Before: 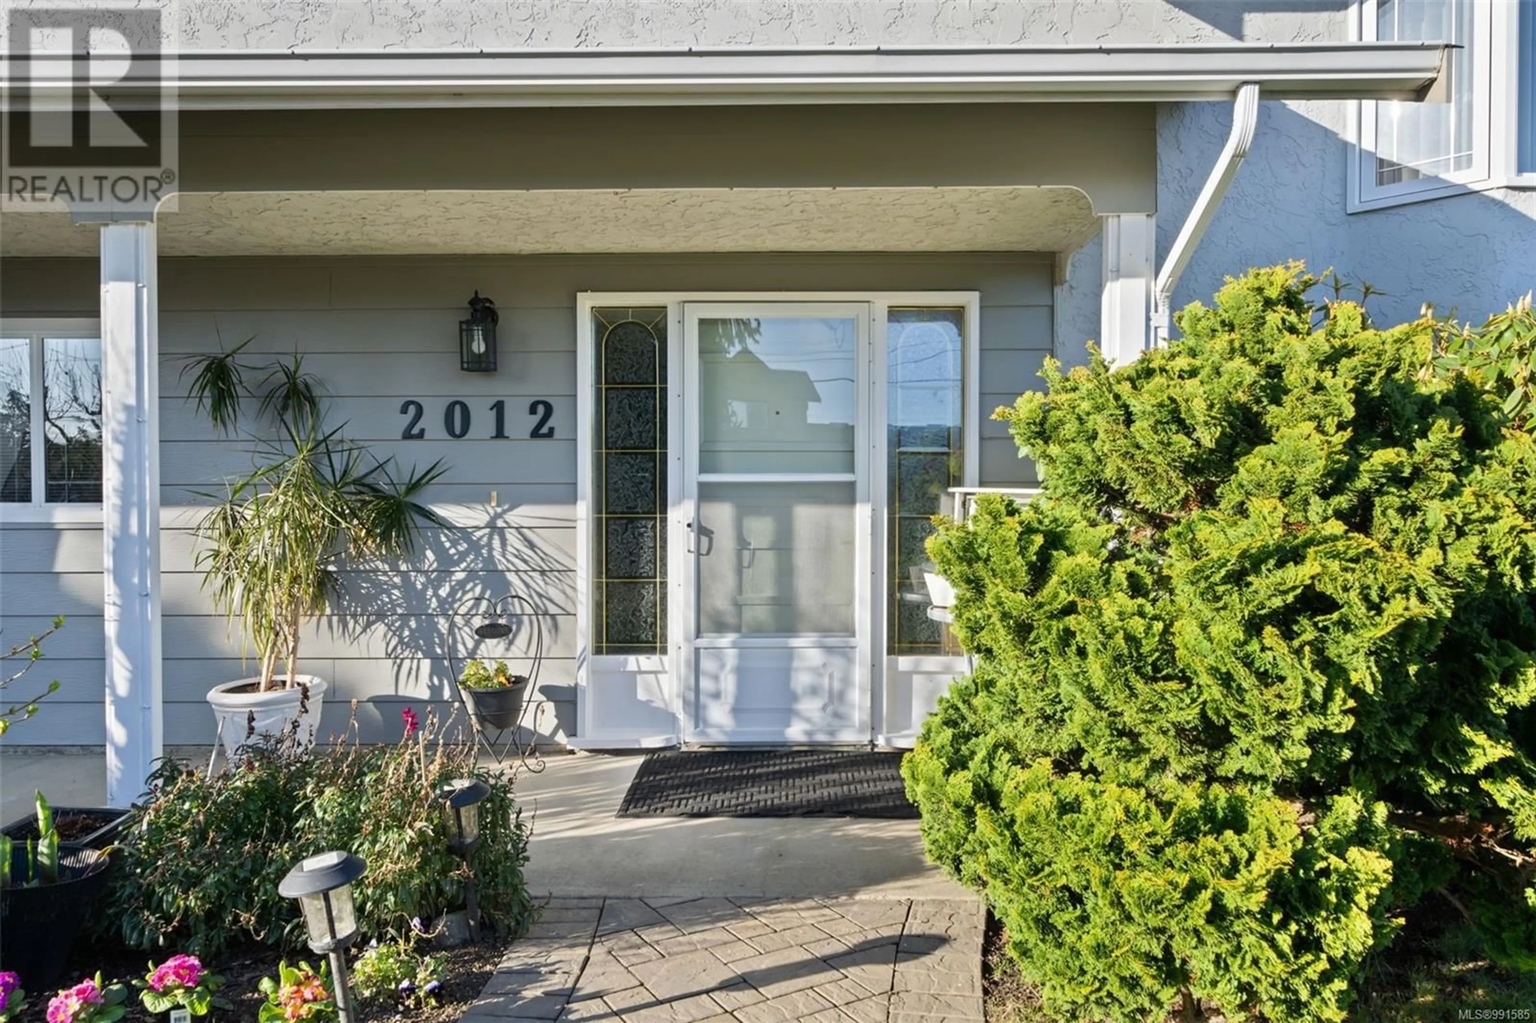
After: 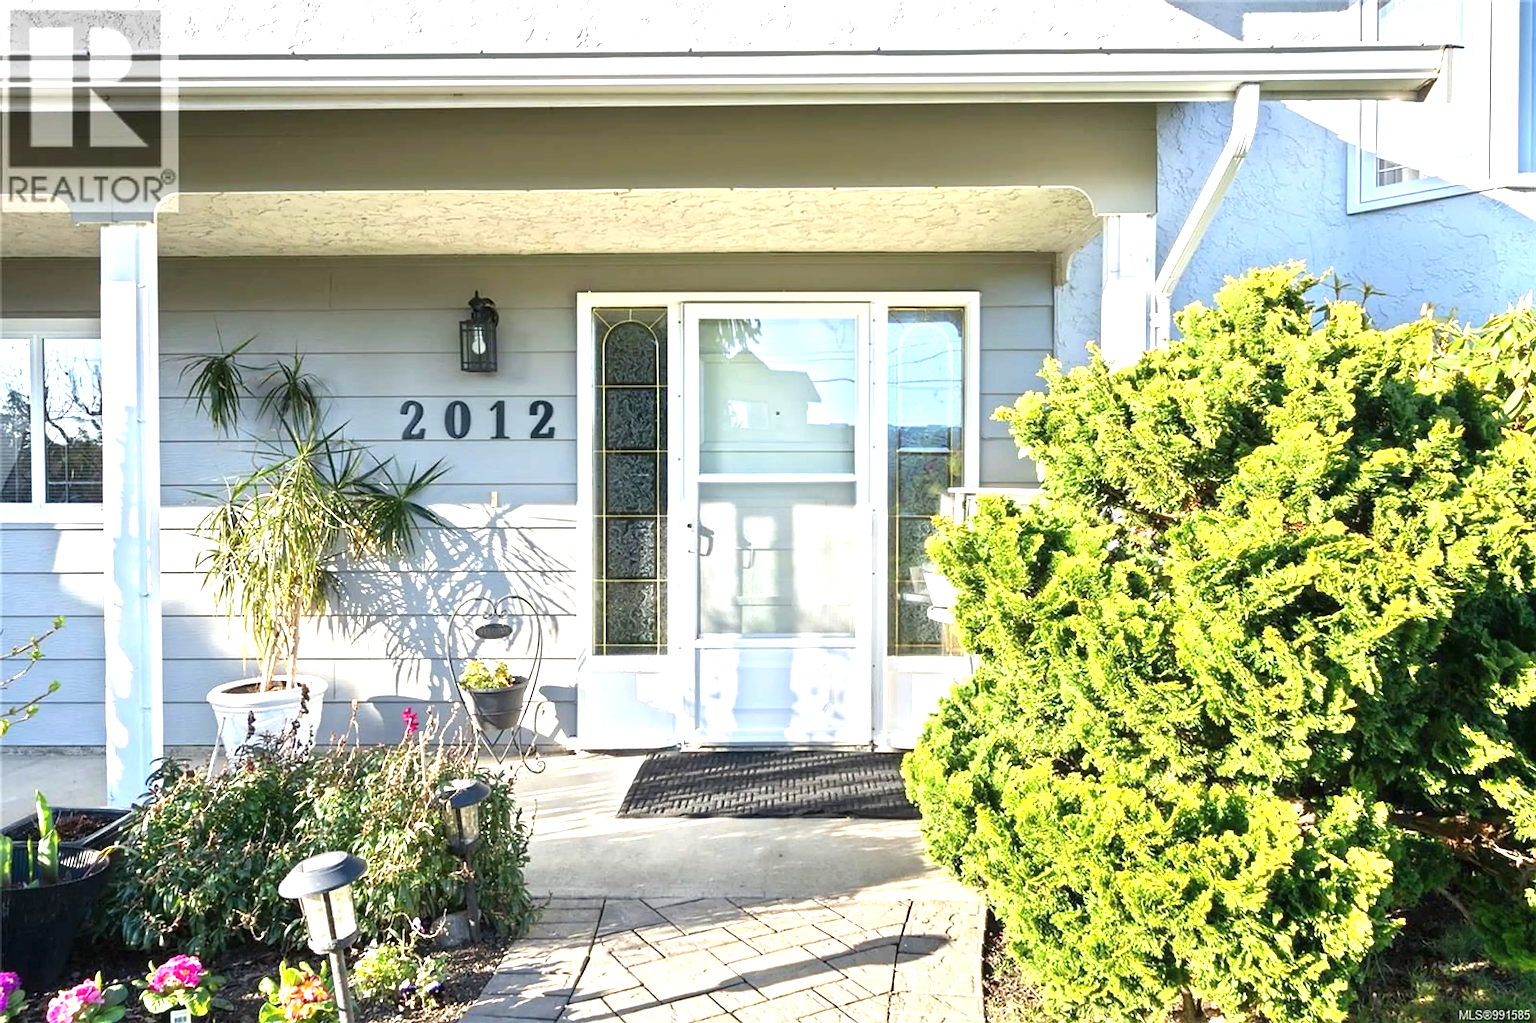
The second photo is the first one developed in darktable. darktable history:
exposure: black level correction 0, exposure 1.369 EV, compensate highlight preservation false
sharpen: on, module defaults
